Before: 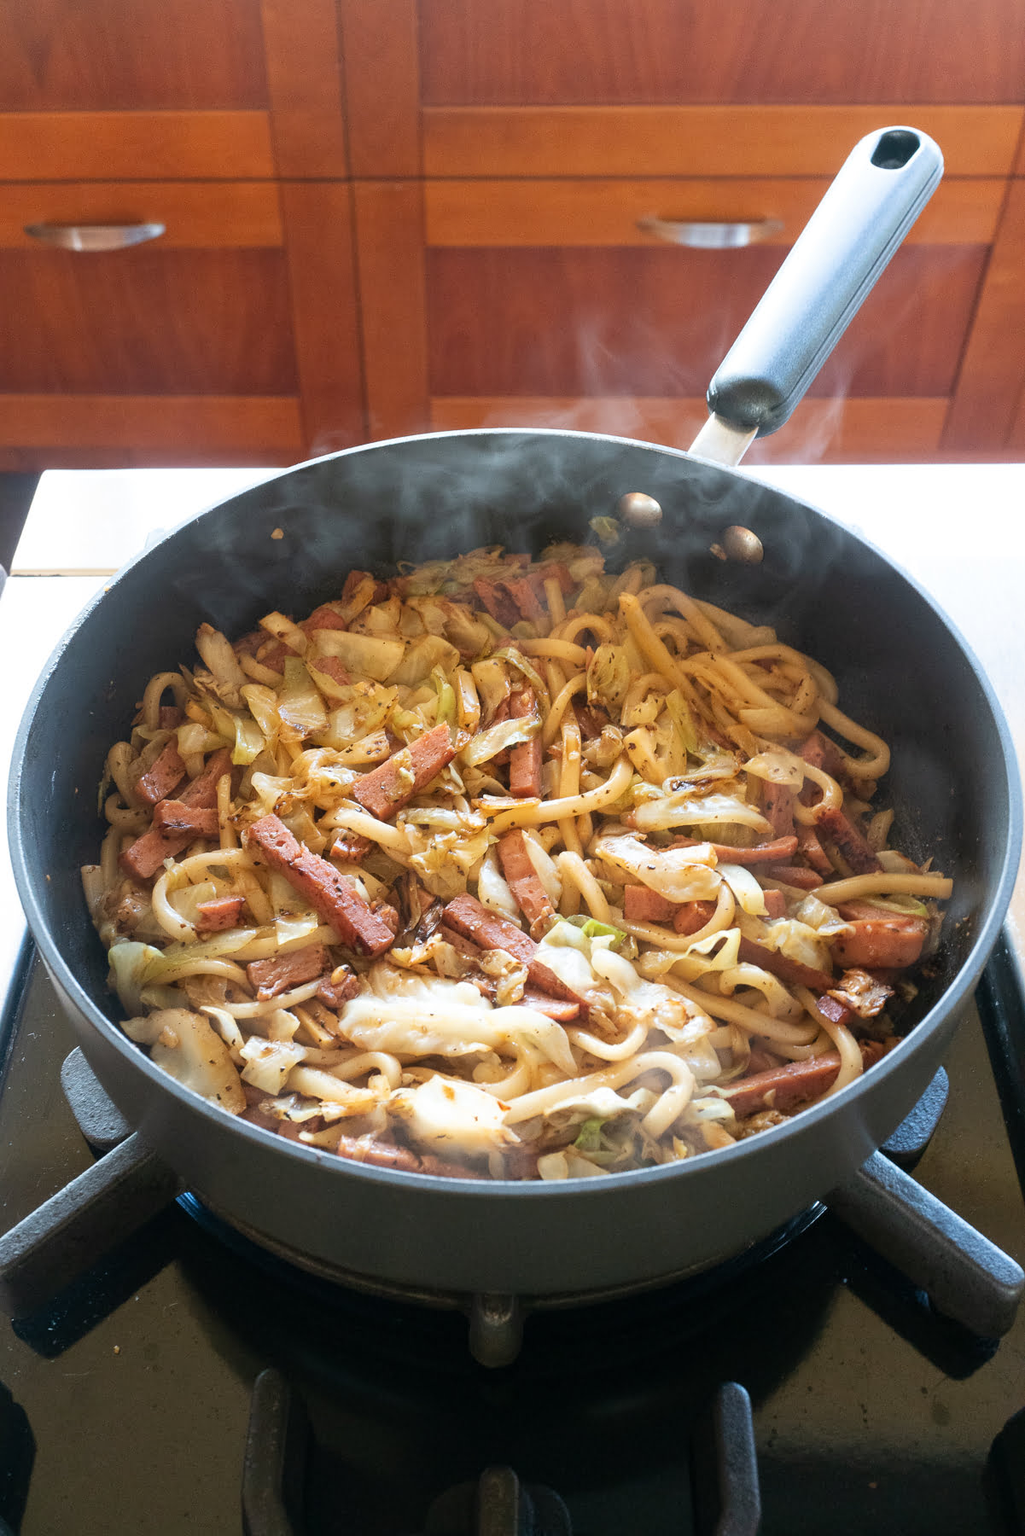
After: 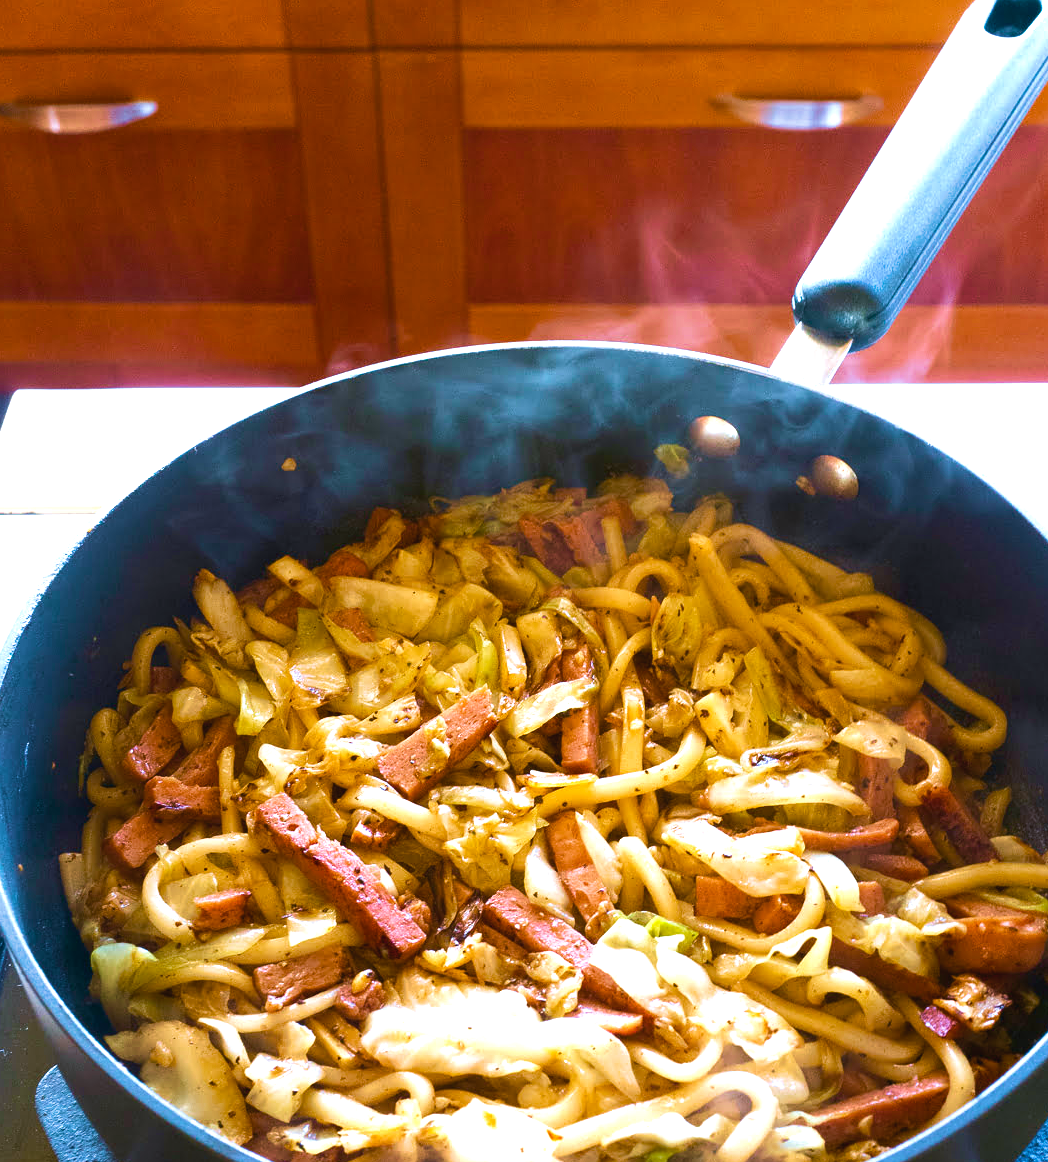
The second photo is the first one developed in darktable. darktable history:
crop: left 3.015%, top 8.969%, right 9.647%, bottom 26.457%
white balance: red 0.984, blue 1.059
velvia: strength 75%
contrast brightness saturation: contrast -0.08, brightness -0.04, saturation -0.11
color balance rgb: global offset › luminance -0.37%, perceptual saturation grading › highlights -17.77%, perceptual saturation grading › mid-tones 33.1%, perceptual saturation grading › shadows 50.52%, perceptual brilliance grading › highlights 20%, perceptual brilliance grading › mid-tones 20%, perceptual brilliance grading › shadows -20%, global vibrance 50%
exposure: compensate highlight preservation false
